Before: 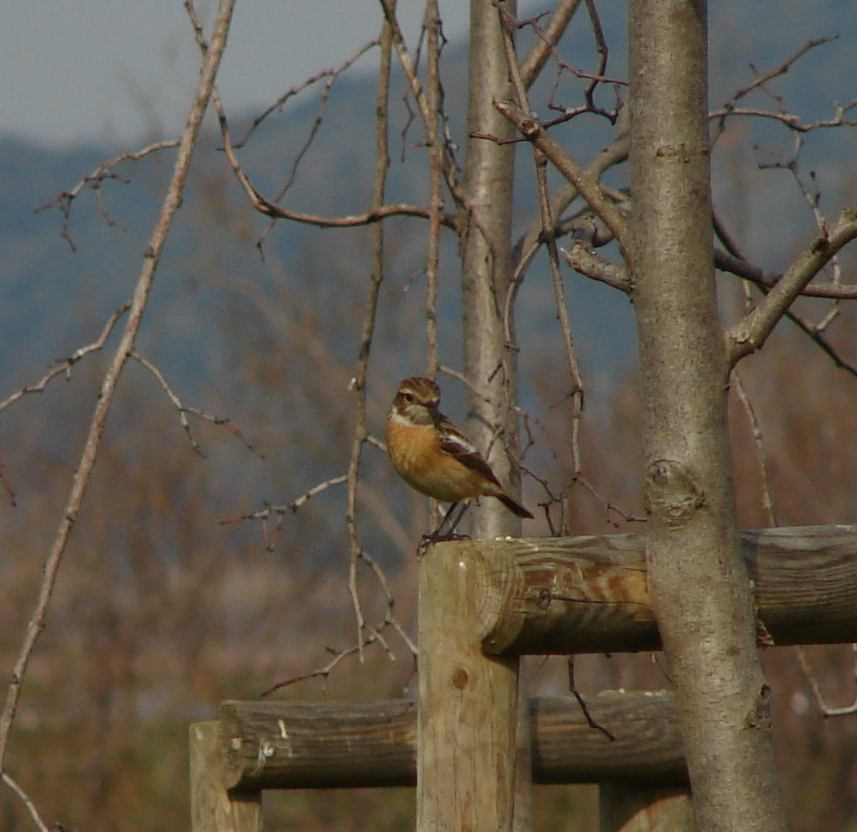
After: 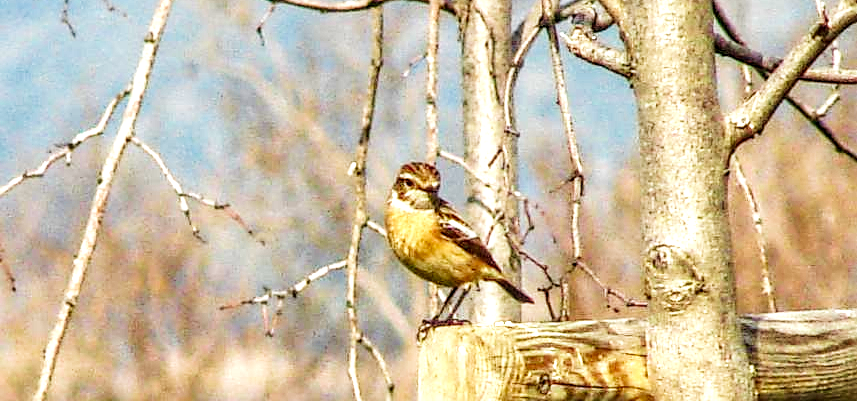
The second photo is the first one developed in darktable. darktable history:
crop and rotate: top 25.904%, bottom 25.839%
sharpen: on, module defaults
local contrast: highlights 3%, shadows 4%, detail 181%
exposure: exposure 1.16 EV, compensate exposure bias true, compensate highlight preservation false
base curve: curves: ch0 [(0, 0.003) (0.001, 0.002) (0.006, 0.004) (0.02, 0.022) (0.048, 0.086) (0.094, 0.234) (0.162, 0.431) (0.258, 0.629) (0.385, 0.8) (0.548, 0.918) (0.751, 0.988) (1, 1)], preserve colors none
velvia: on, module defaults
